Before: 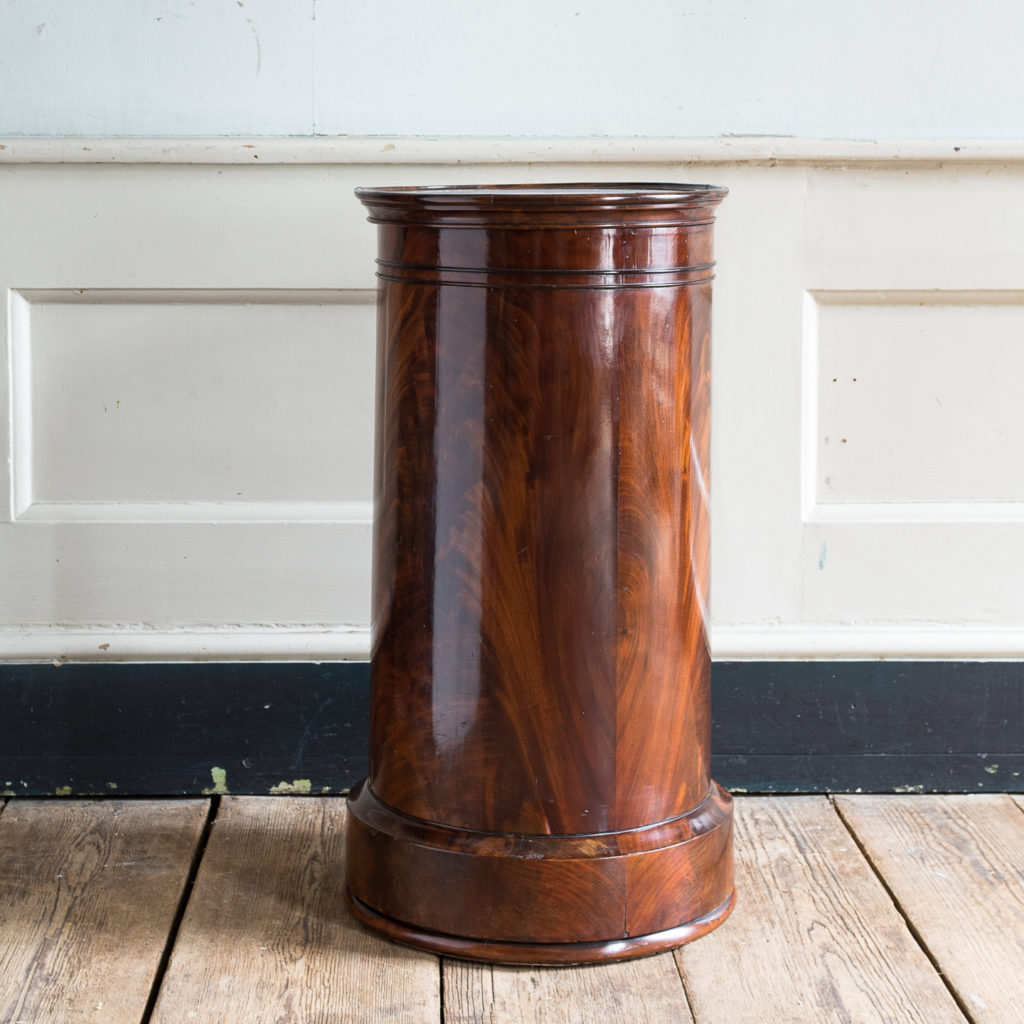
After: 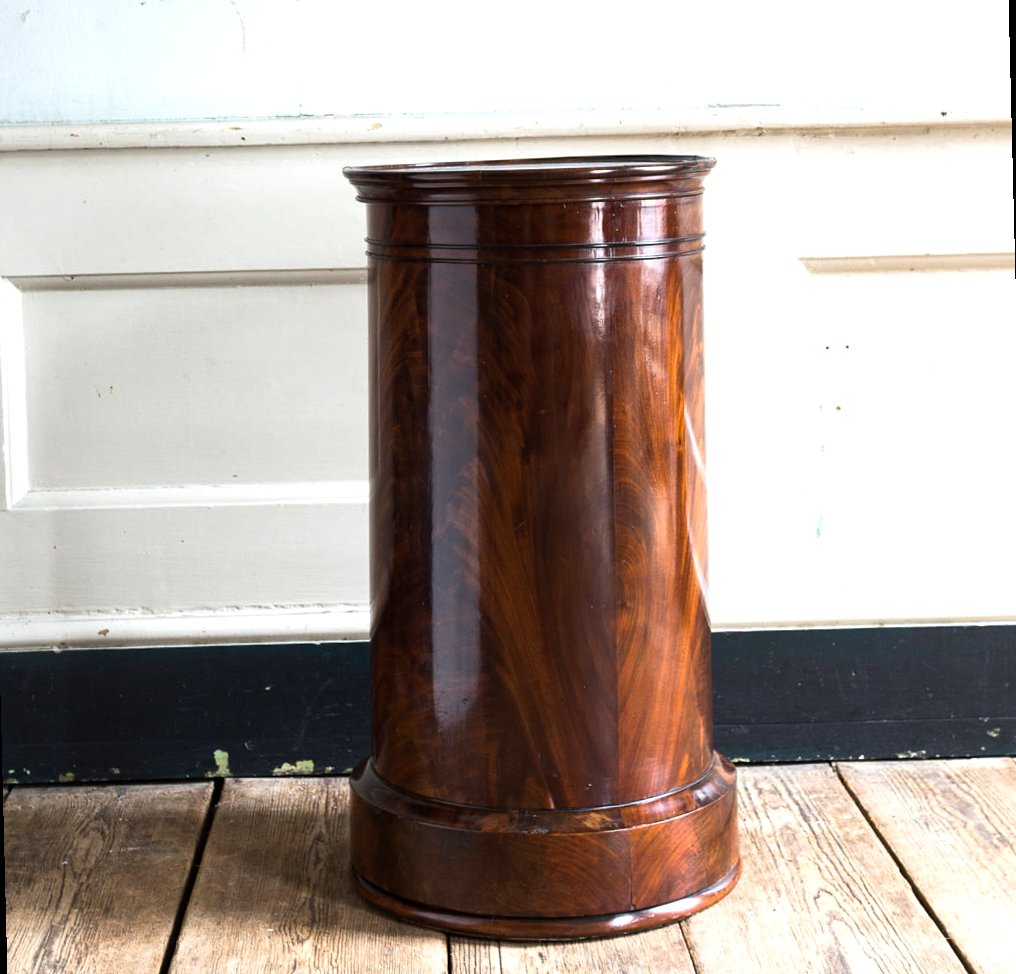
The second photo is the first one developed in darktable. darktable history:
rotate and perspective: rotation -1.42°, crop left 0.016, crop right 0.984, crop top 0.035, crop bottom 0.965
color balance rgb: perceptual brilliance grading › highlights 14.29%, perceptual brilliance grading › mid-tones -5.92%, perceptual brilliance grading › shadows -26.83%, global vibrance 31.18%
